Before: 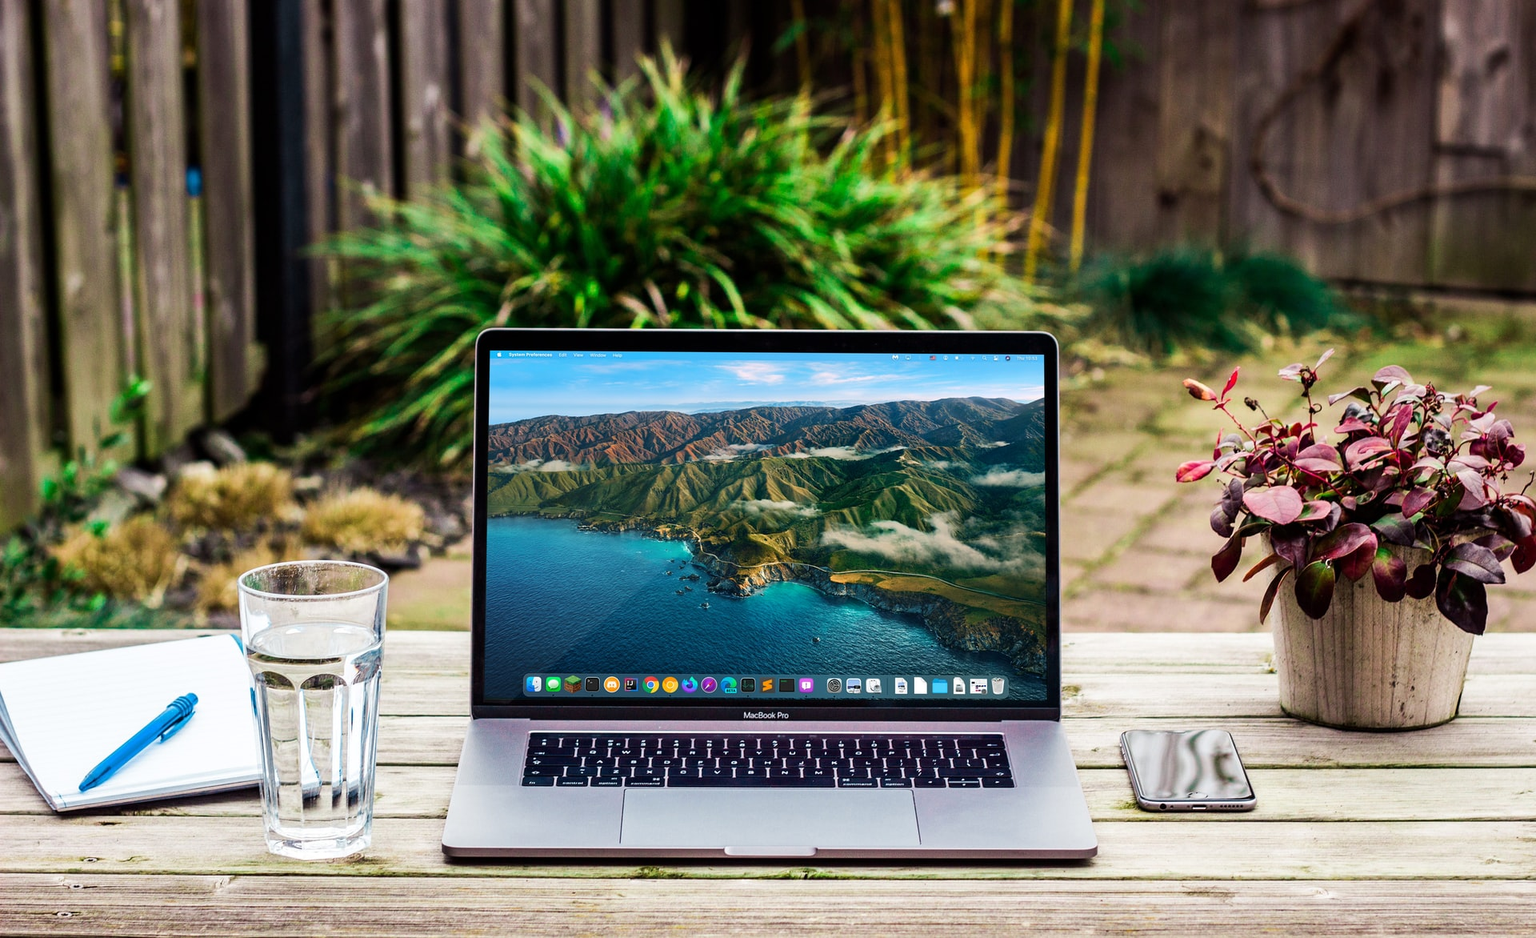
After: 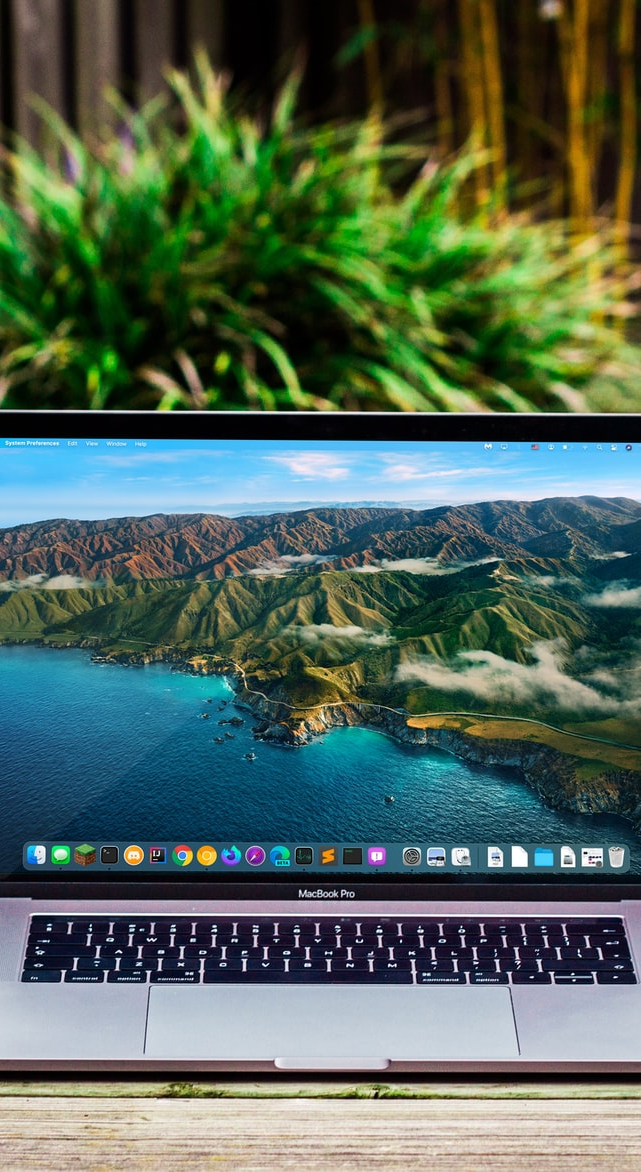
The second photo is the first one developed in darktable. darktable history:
crop: left 32.896%, right 33.695%
